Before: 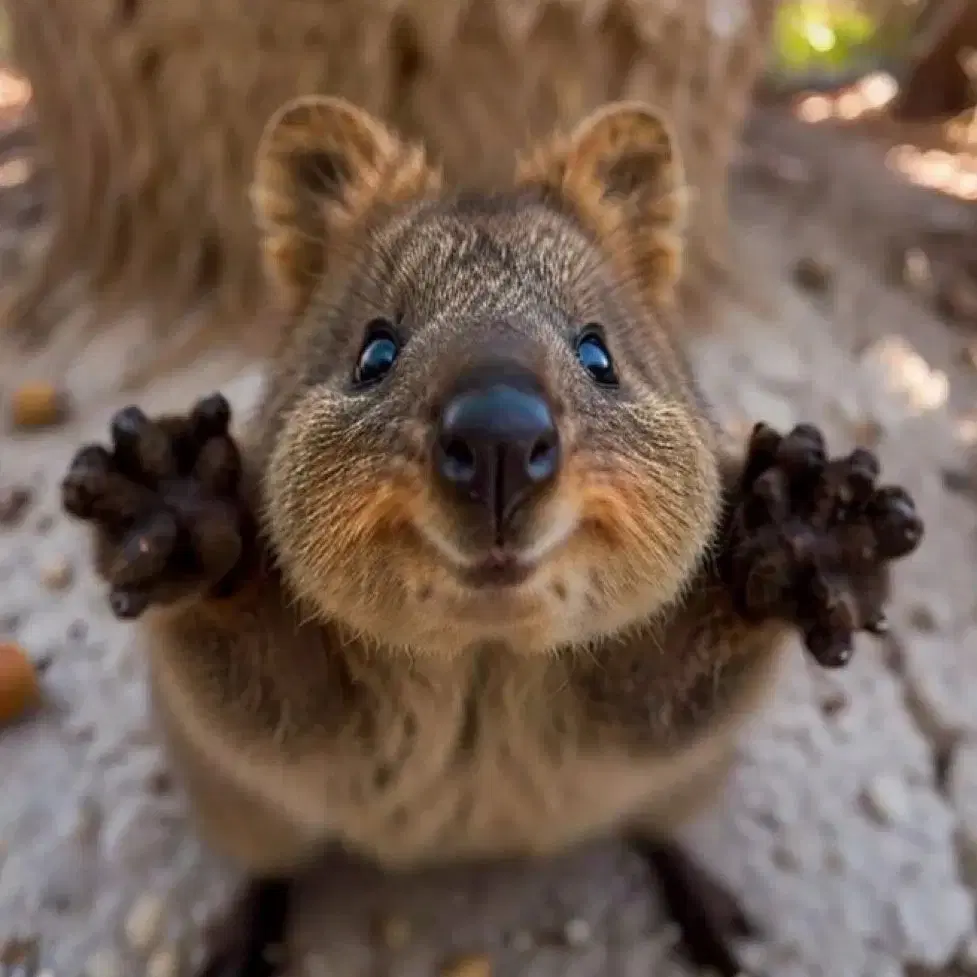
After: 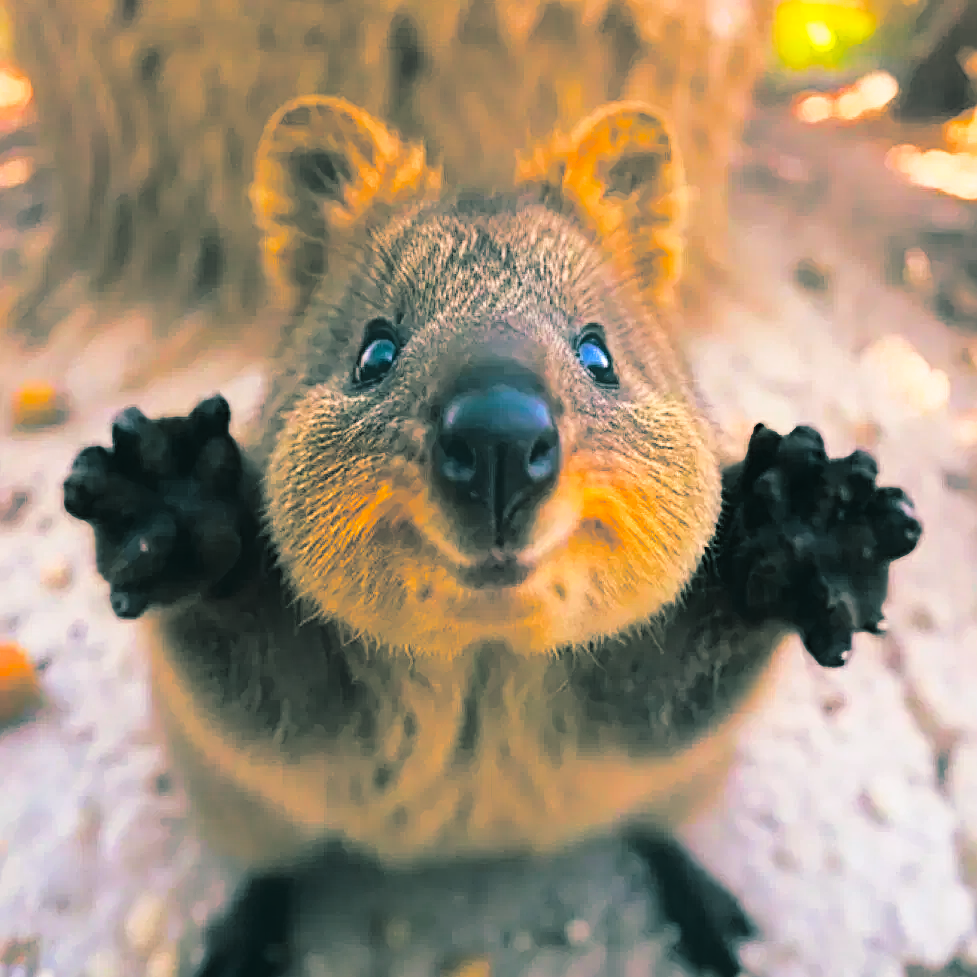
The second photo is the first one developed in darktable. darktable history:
base curve: curves: ch0 [(0, 0) (0.018, 0.026) (0.143, 0.37) (0.33, 0.731) (0.458, 0.853) (0.735, 0.965) (0.905, 0.986) (1, 1)]
sharpen: radius 3.119
color balance: contrast 8.5%, output saturation 105%
split-toning: shadows › hue 186.43°, highlights › hue 49.29°, compress 30.29%
color balance rgb: linear chroma grading › global chroma 15%, perceptual saturation grading › global saturation 30%
white balance: red 1, blue 1
contrast equalizer: octaves 7, y [[0.6 ×6], [0.55 ×6], [0 ×6], [0 ×6], [0 ×6]], mix -1
